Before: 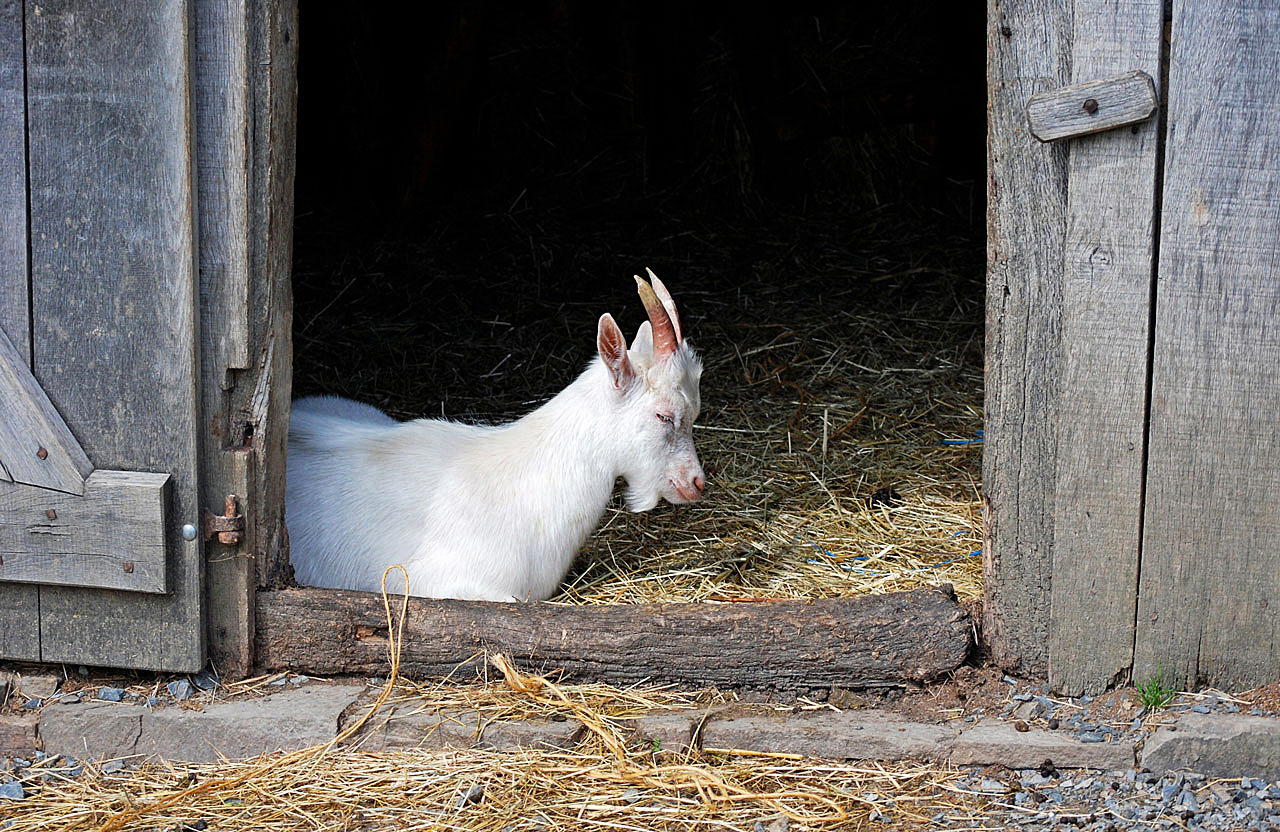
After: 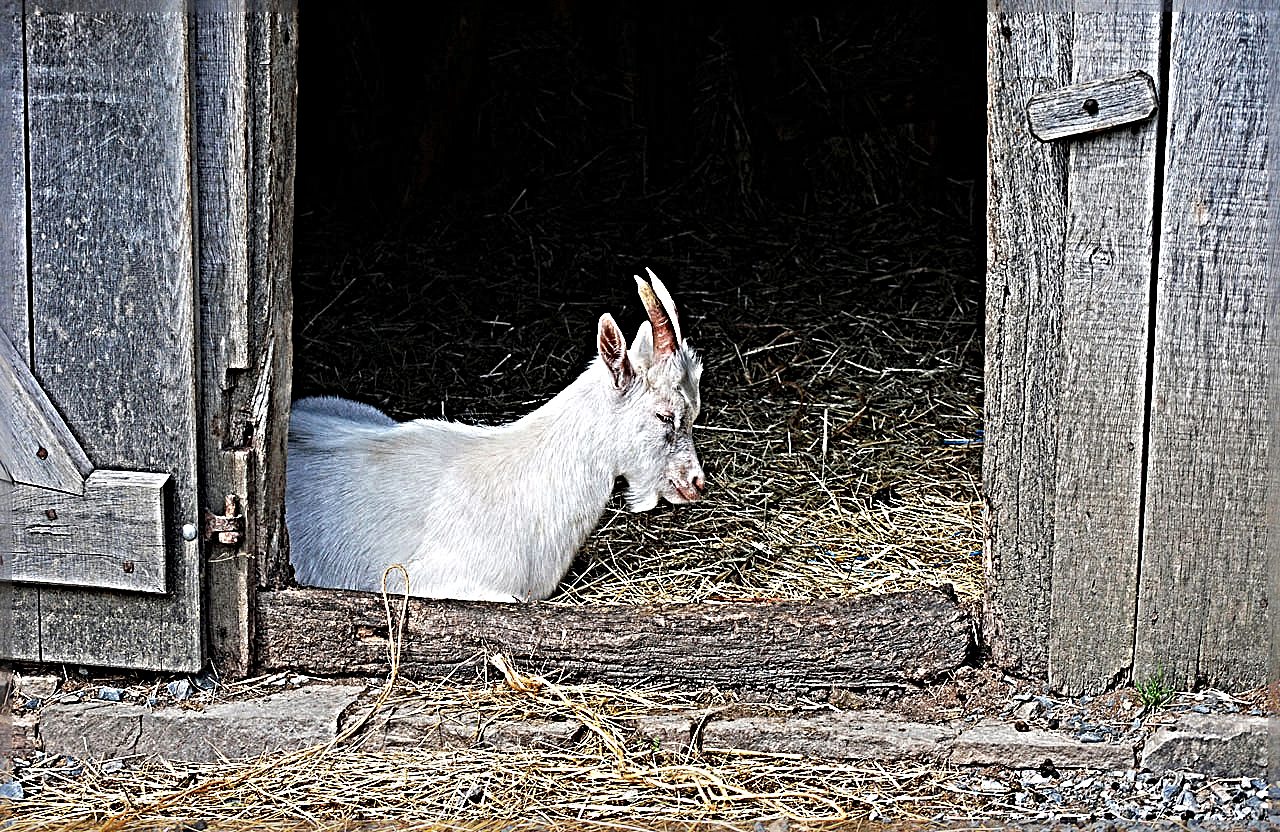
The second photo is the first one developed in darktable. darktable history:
tone equalizer: on, module defaults
sharpen: radius 6.3, amount 1.8, threshold 0
